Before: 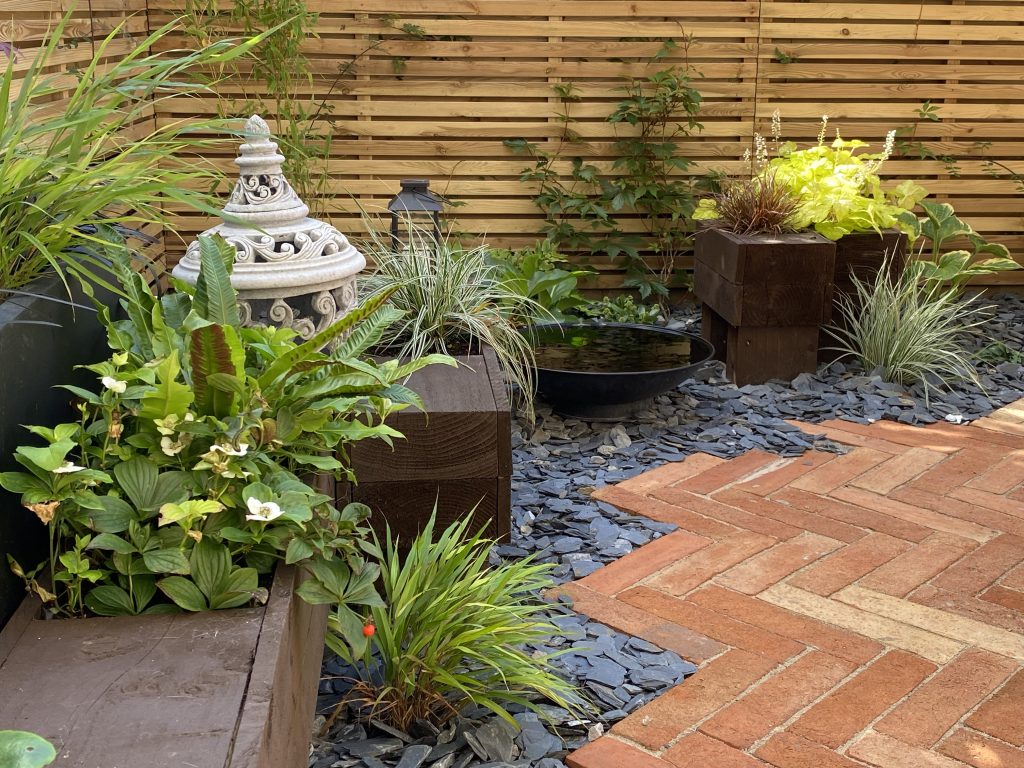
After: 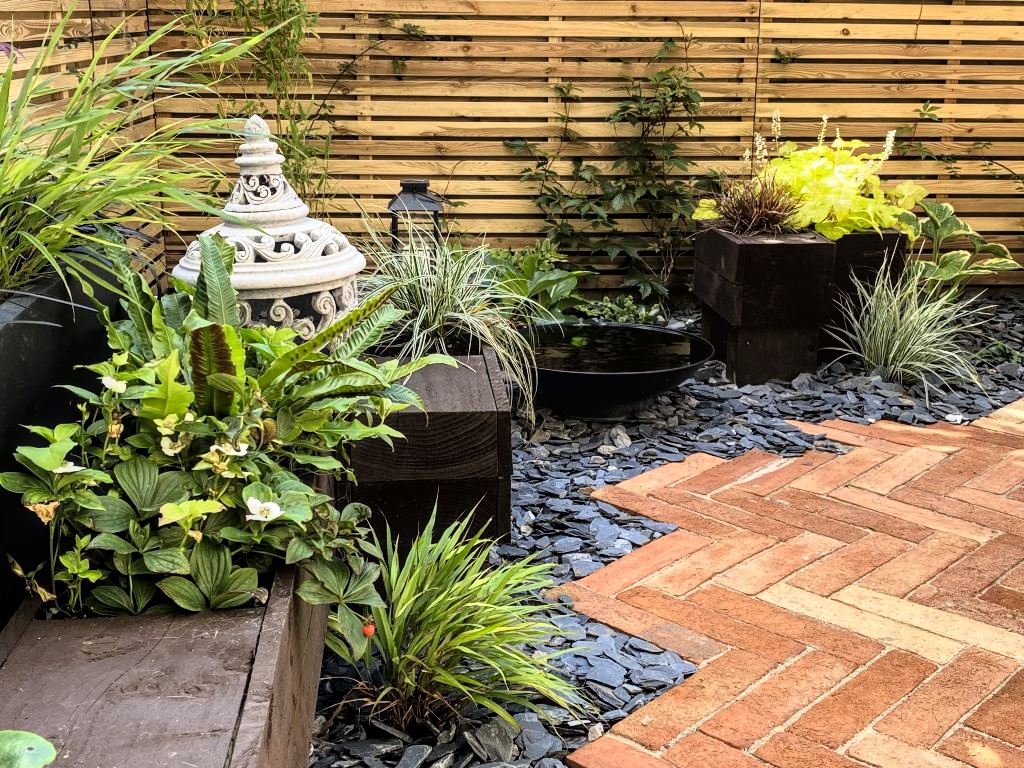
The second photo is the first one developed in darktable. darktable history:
local contrast: on, module defaults
tone curve: curves: ch0 [(0.016, 0.011) (0.094, 0.016) (0.469, 0.508) (0.721, 0.862) (1, 1)], color space Lab, linked channels, preserve colors none
